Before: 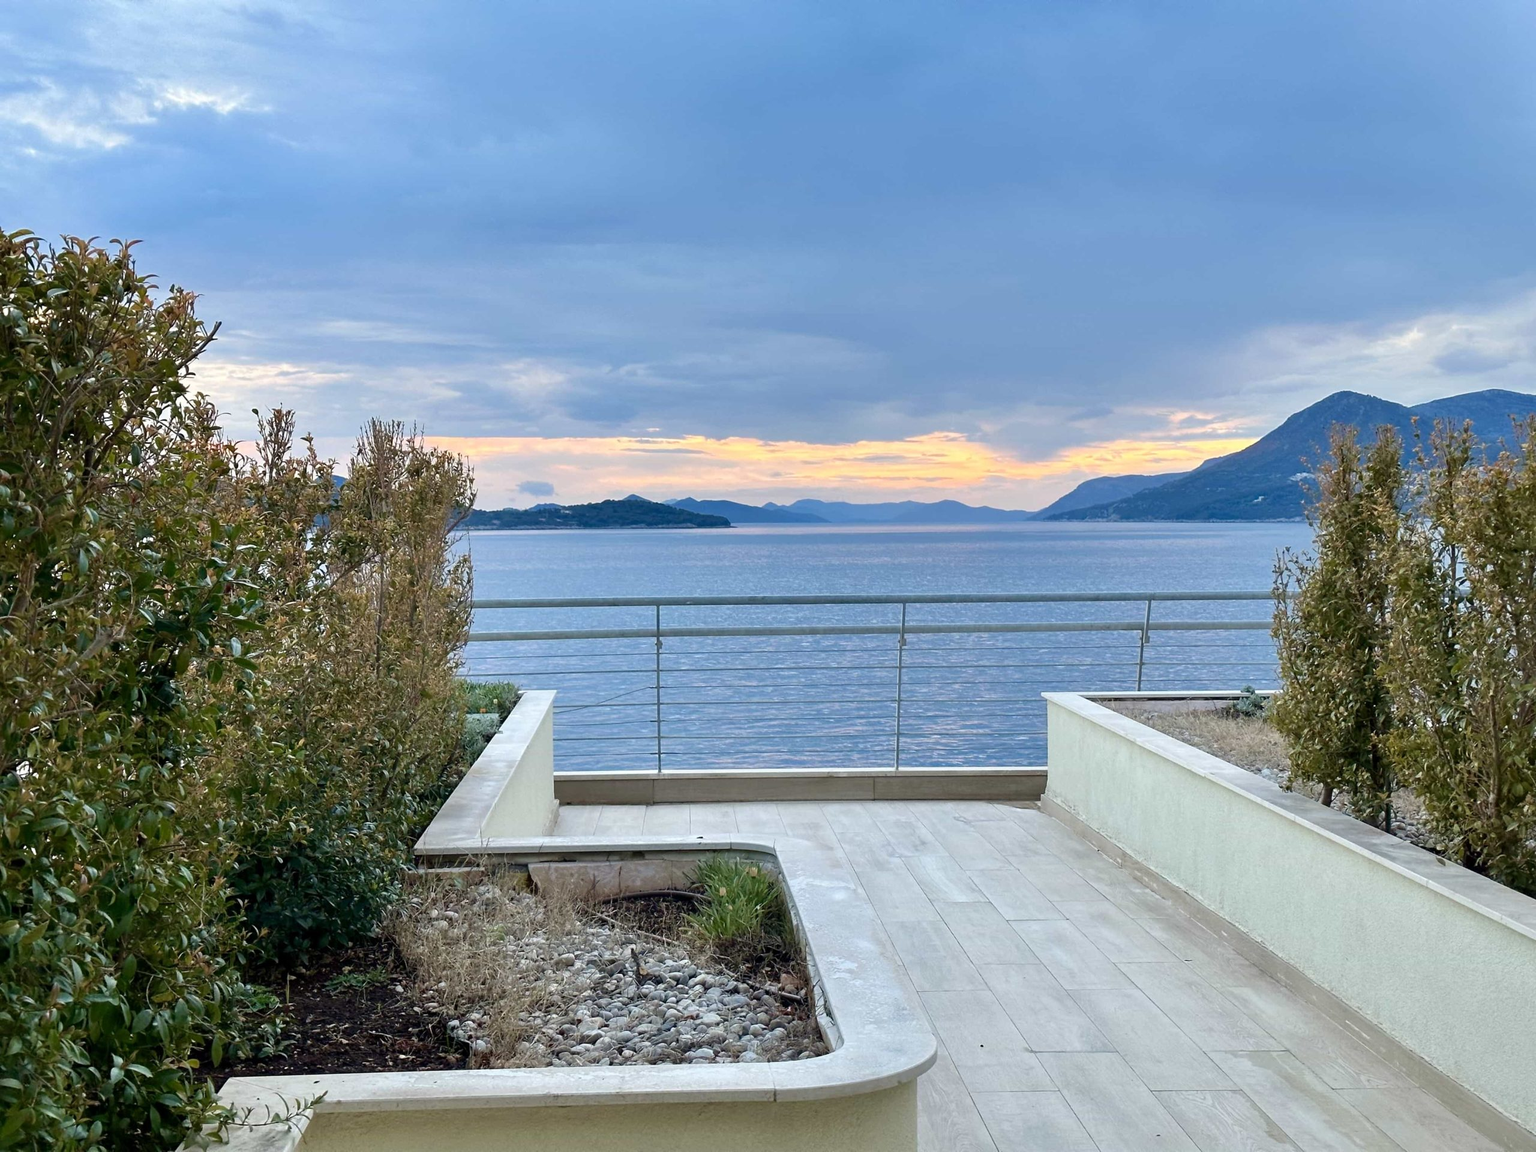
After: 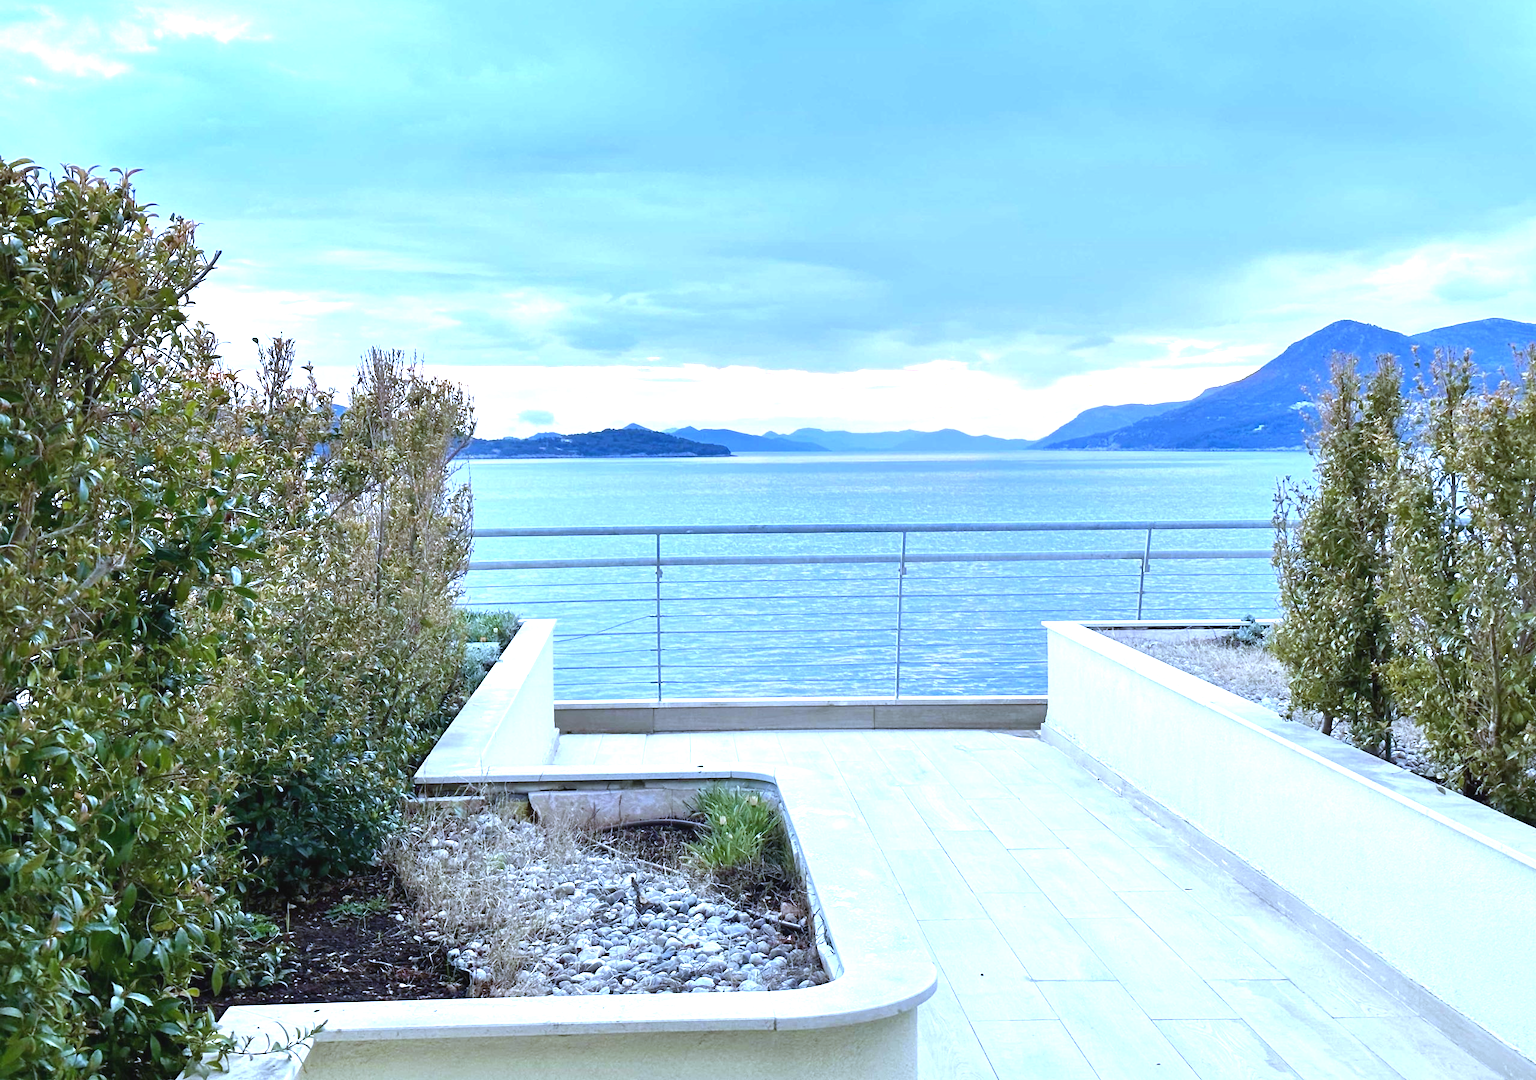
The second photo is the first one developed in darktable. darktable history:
crop and rotate: top 6.25%
exposure: black level correction -0.002, exposure 1.115 EV, compensate highlight preservation false
white balance: red 0.871, blue 1.249
